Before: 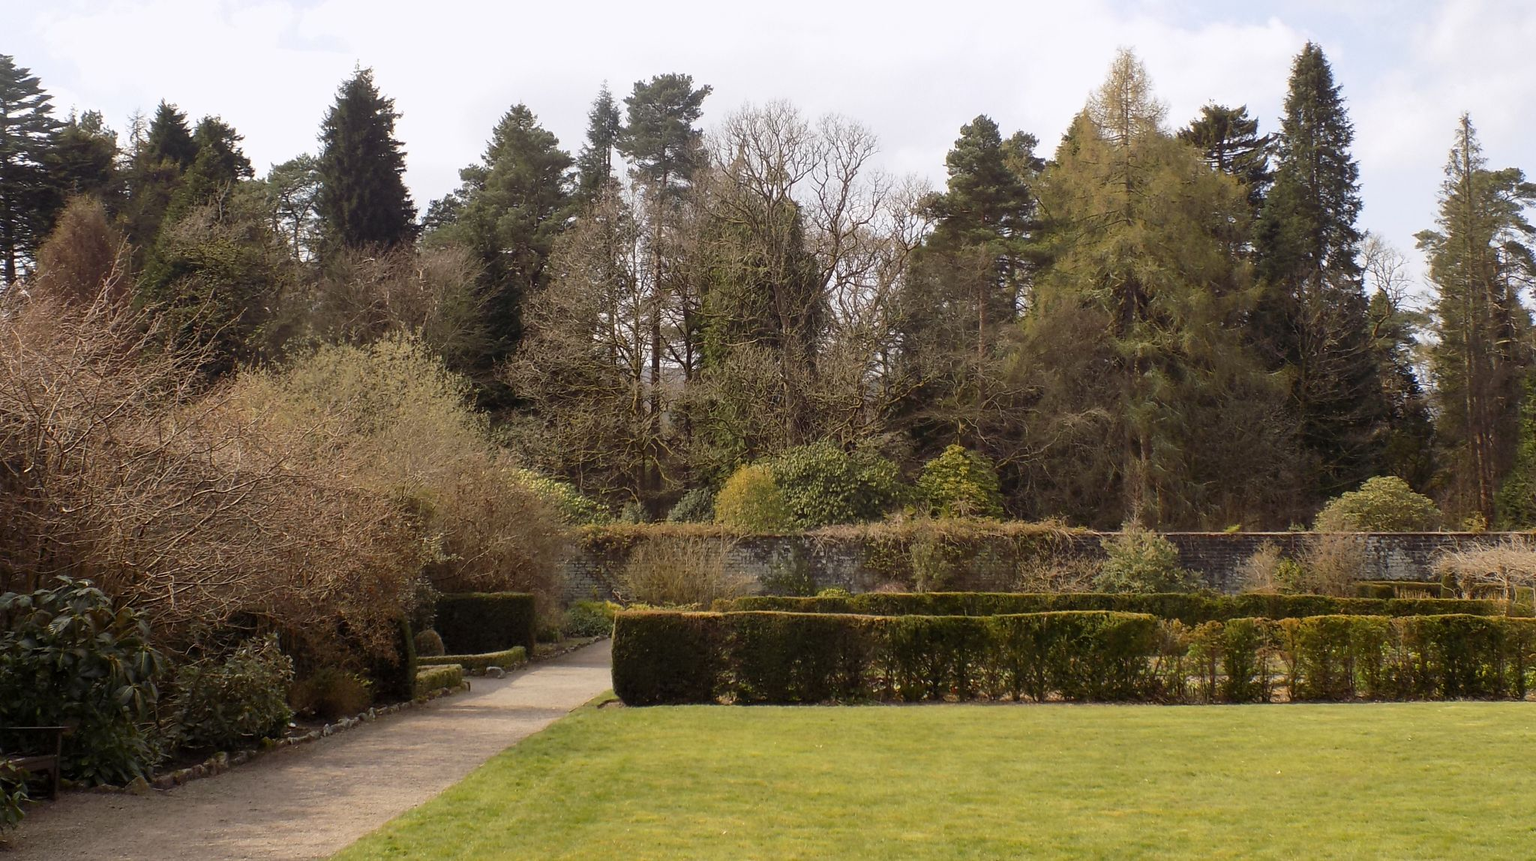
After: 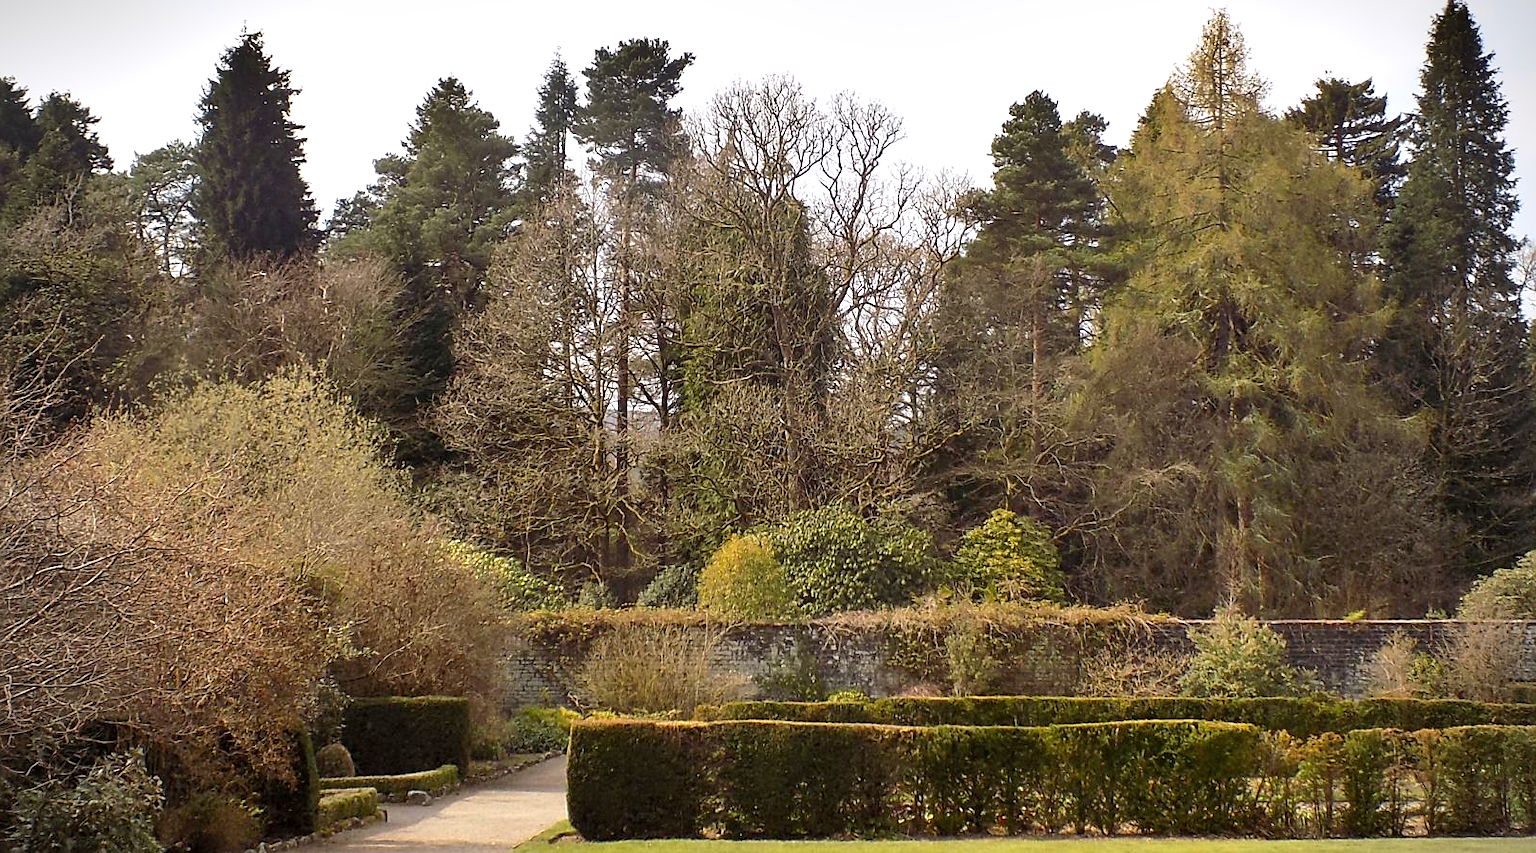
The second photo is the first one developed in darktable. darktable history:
crop and rotate: left 10.77%, top 5.1%, right 10.41%, bottom 16.76%
contrast brightness saturation: saturation 0.13
vignetting: on, module defaults
exposure: black level correction 0.001, exposure 0.5 EV, compensate exposure bias true, compensate highlight preservation false
shadows and highlights: soften with gaussian
sharpen: on, module defaults
